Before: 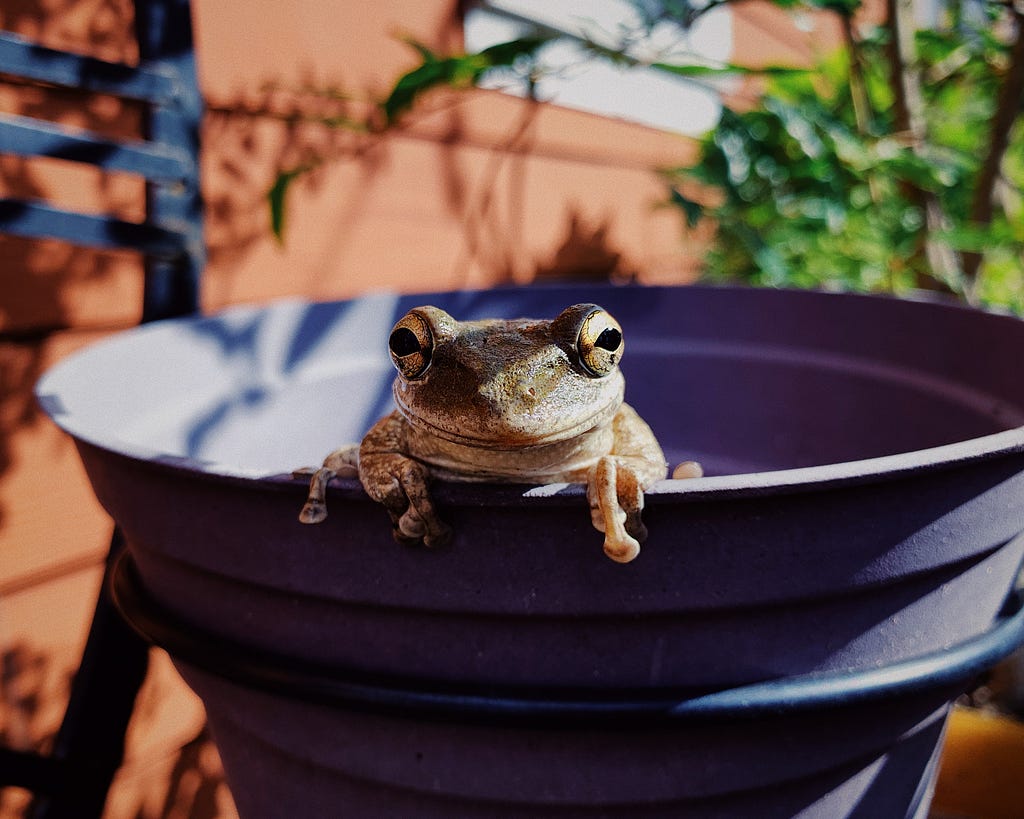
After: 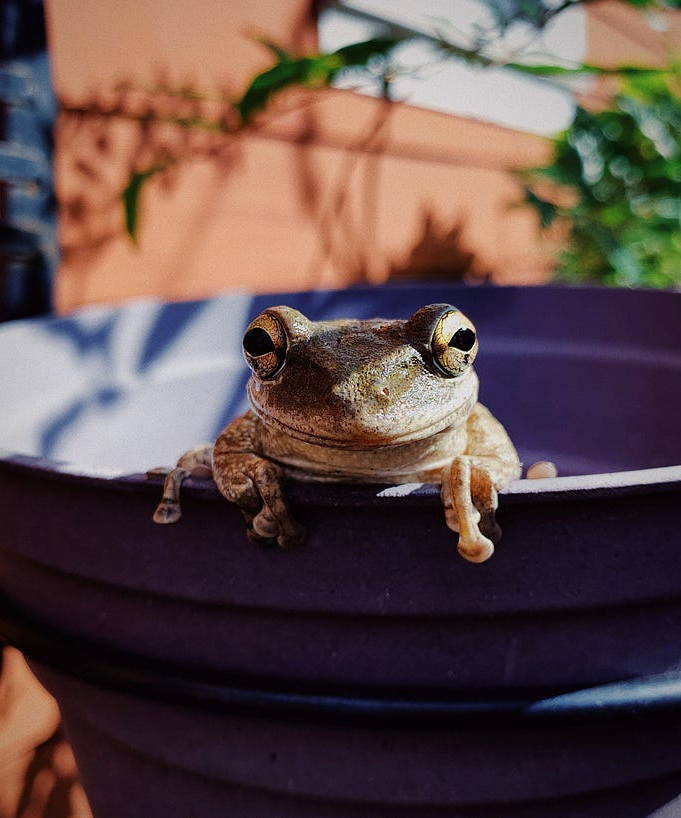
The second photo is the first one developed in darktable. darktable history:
vignetting: fall-off radius 70.46%, brightness -0.318, saturation -0.049, automatic ratio true
crop and rotate: left 14.332%, right 19.075%
